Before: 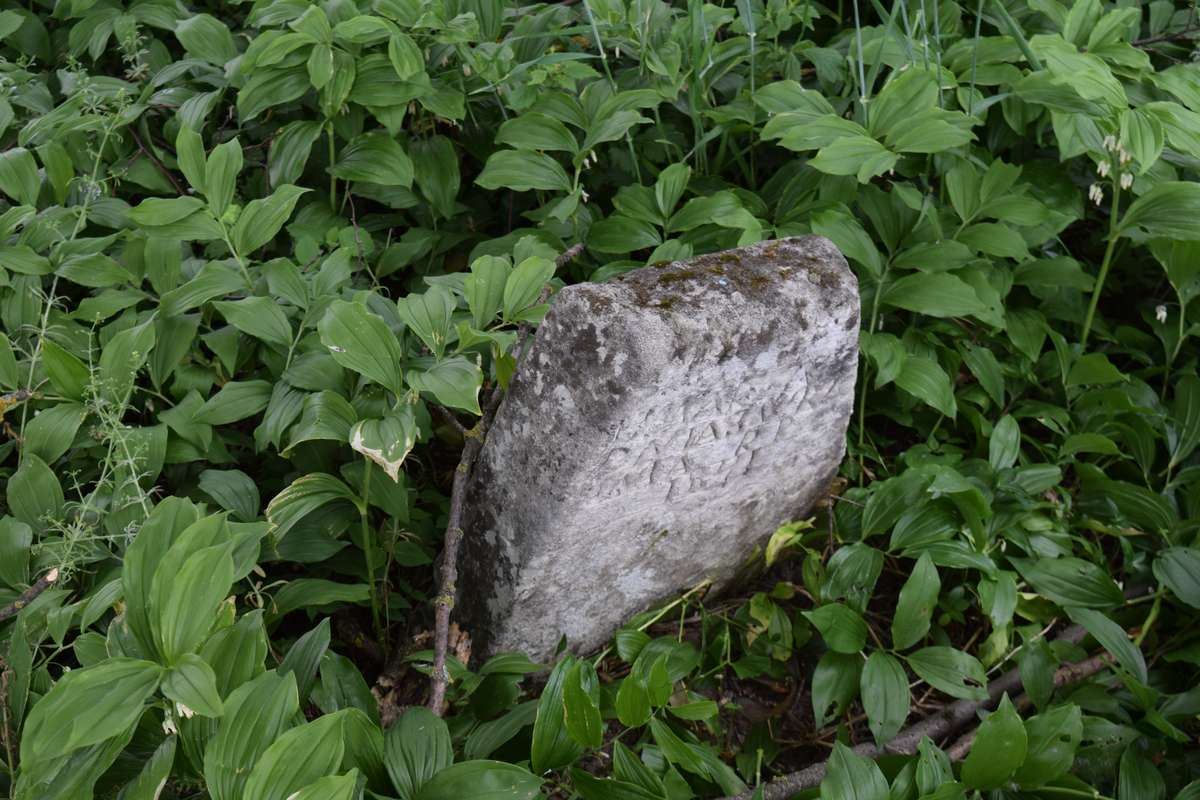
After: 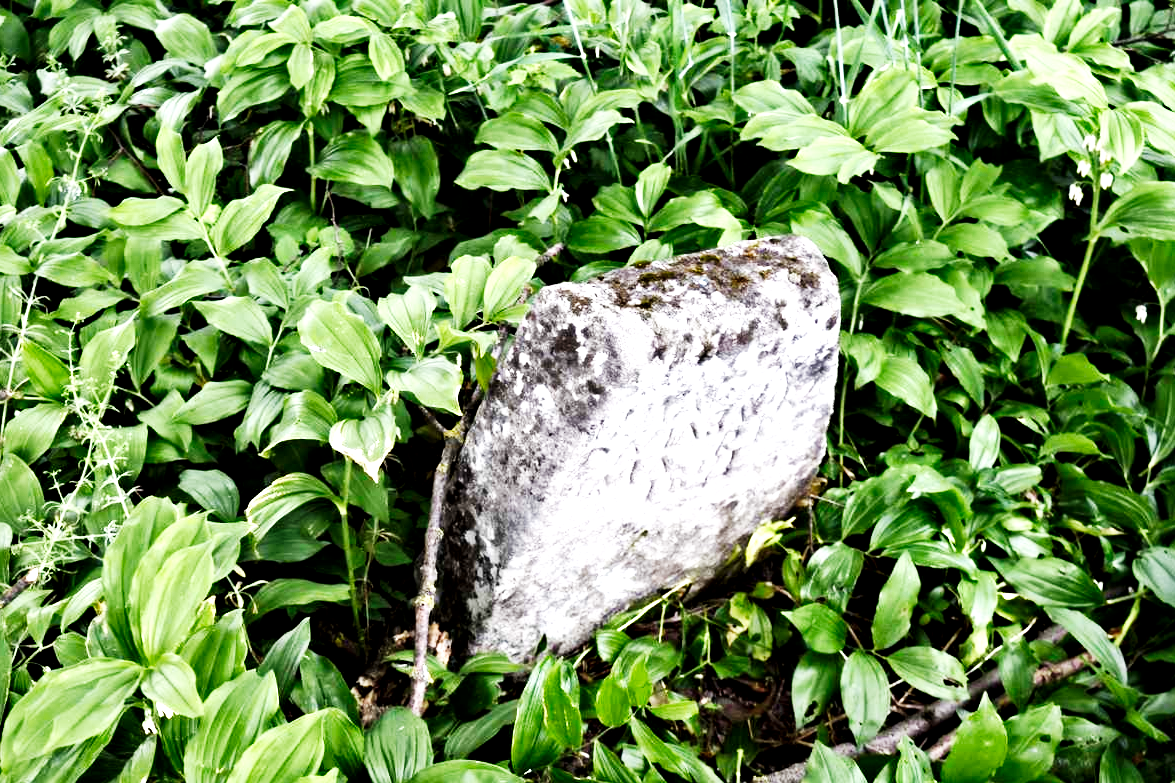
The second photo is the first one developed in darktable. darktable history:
local contrast: mode bilateral grid, contrast 20, coarseness 100, detail 150%, midtone range 0.2
base curve: curves: ch0 [(0, 0) (0.007, 0.004) (0.027, 0.03) (0.046, 0.07) (0.207, 0.54) (0.442, 0.872) (0.673, 0.972) (1, 1)], preserve colors none
contrast equalizer: y [[0.511, 0.558, 0.631, 0.632, 0.559, 0.512], [0.5 ×6], [0.507, 0.559, 0.627, 0.644, 0.647, 0.647], [0 ×6], [0 ×6]]
crop: left 1.743%, right 0.268%, bottom 2.011%
exposure: black level correction 0.001, exposure 0.5 EV, compensate exposure bias true, compensate highlight preservation false
